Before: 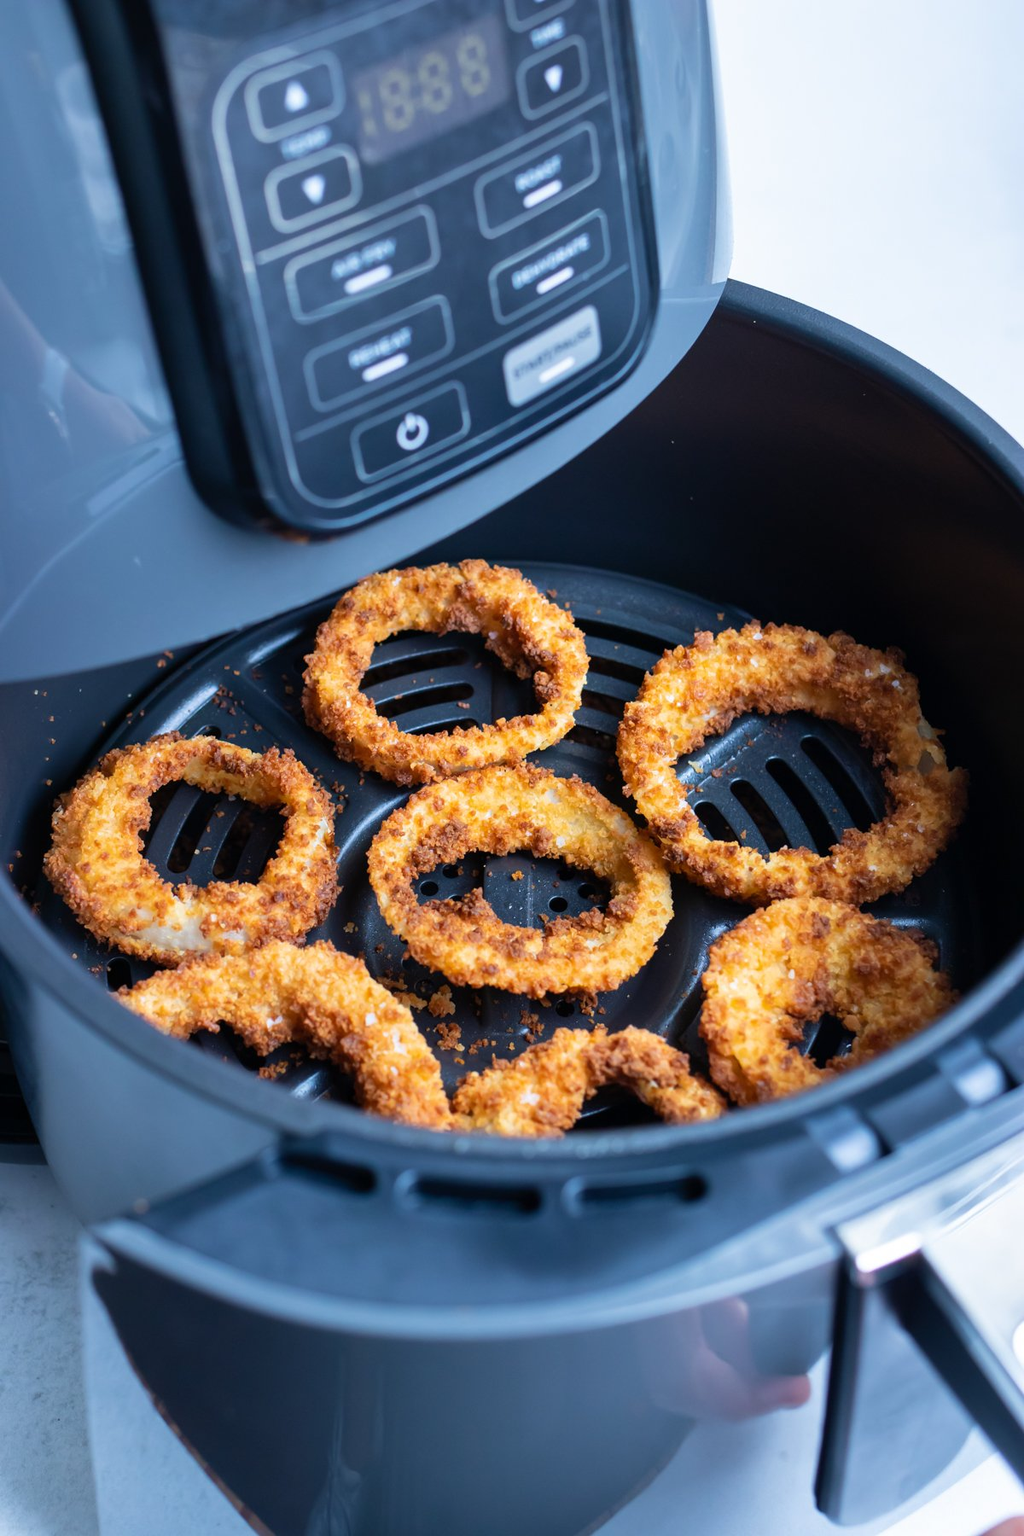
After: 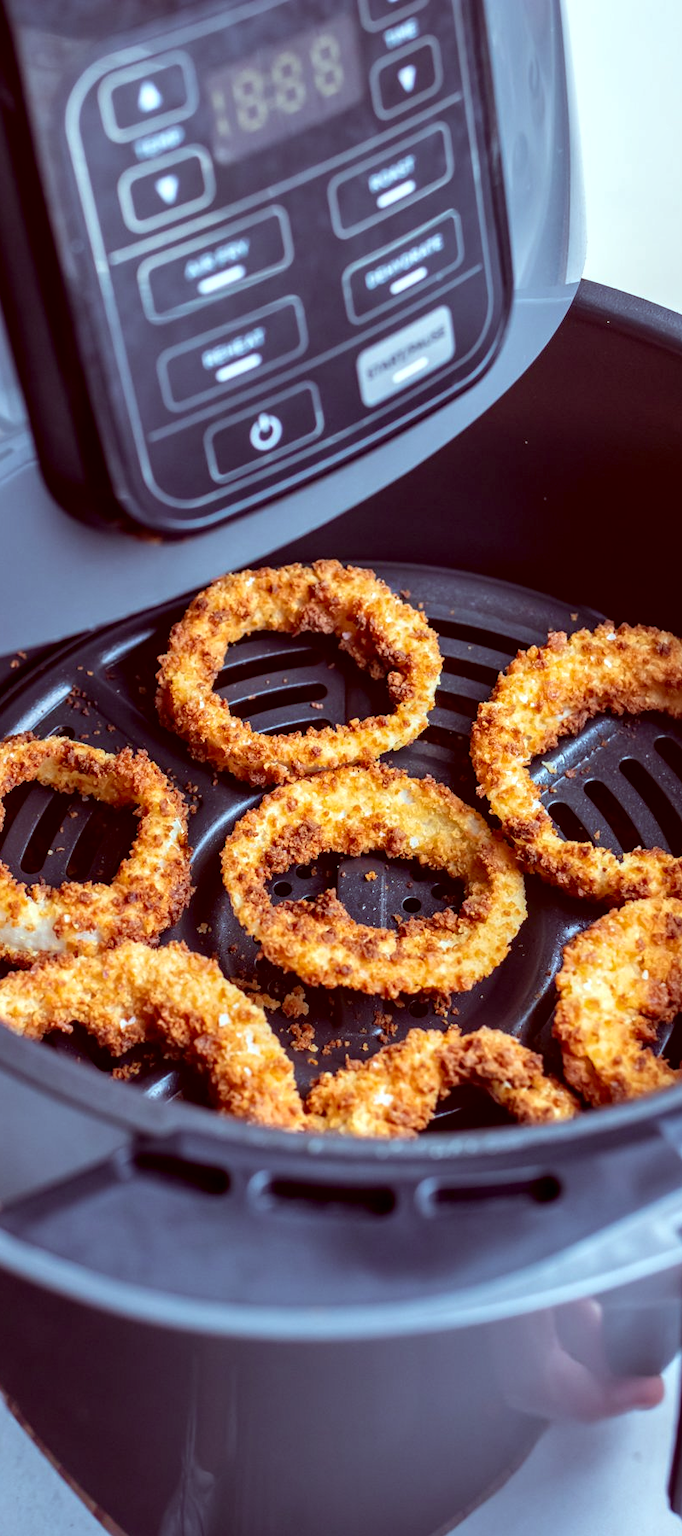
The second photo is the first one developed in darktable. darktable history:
crop and rotate: left 14.395%, right 18.948%
color correction: highlights a* -6.99, highlights b* -0.146, shadows a* 20.43, shadows b* 11.46
local contrast: detail 142%
